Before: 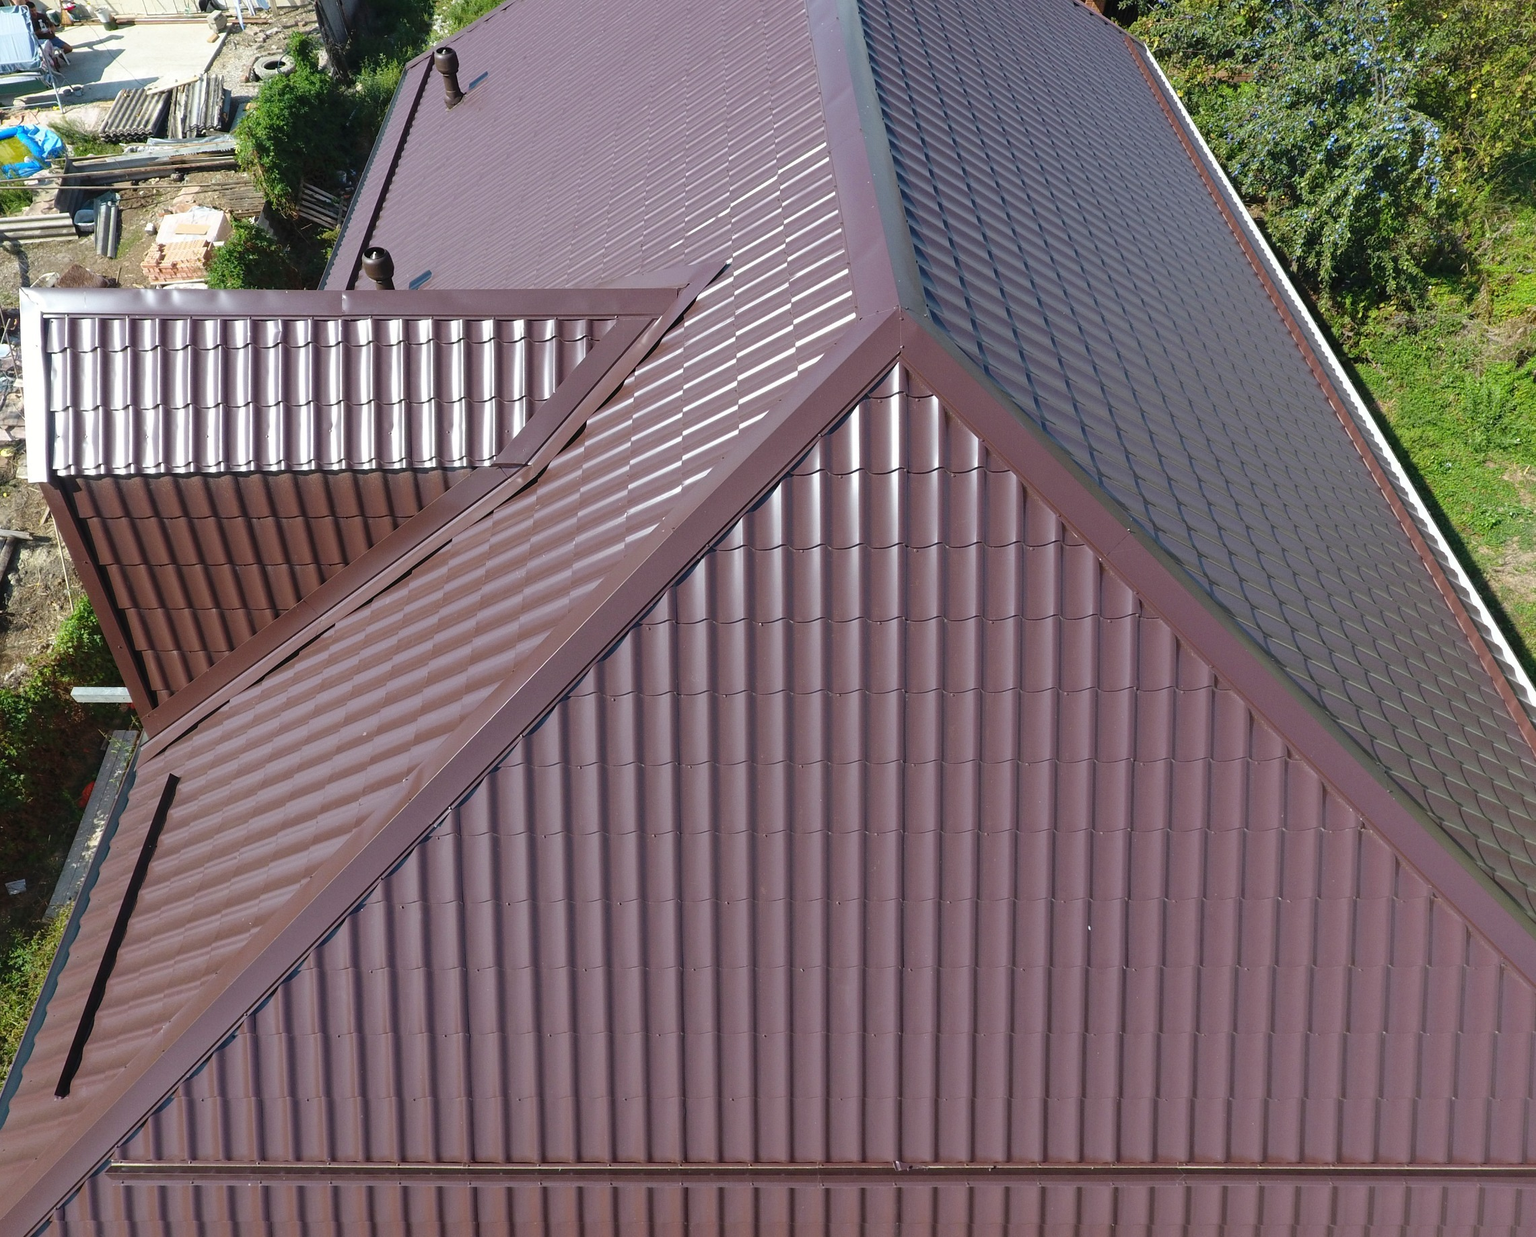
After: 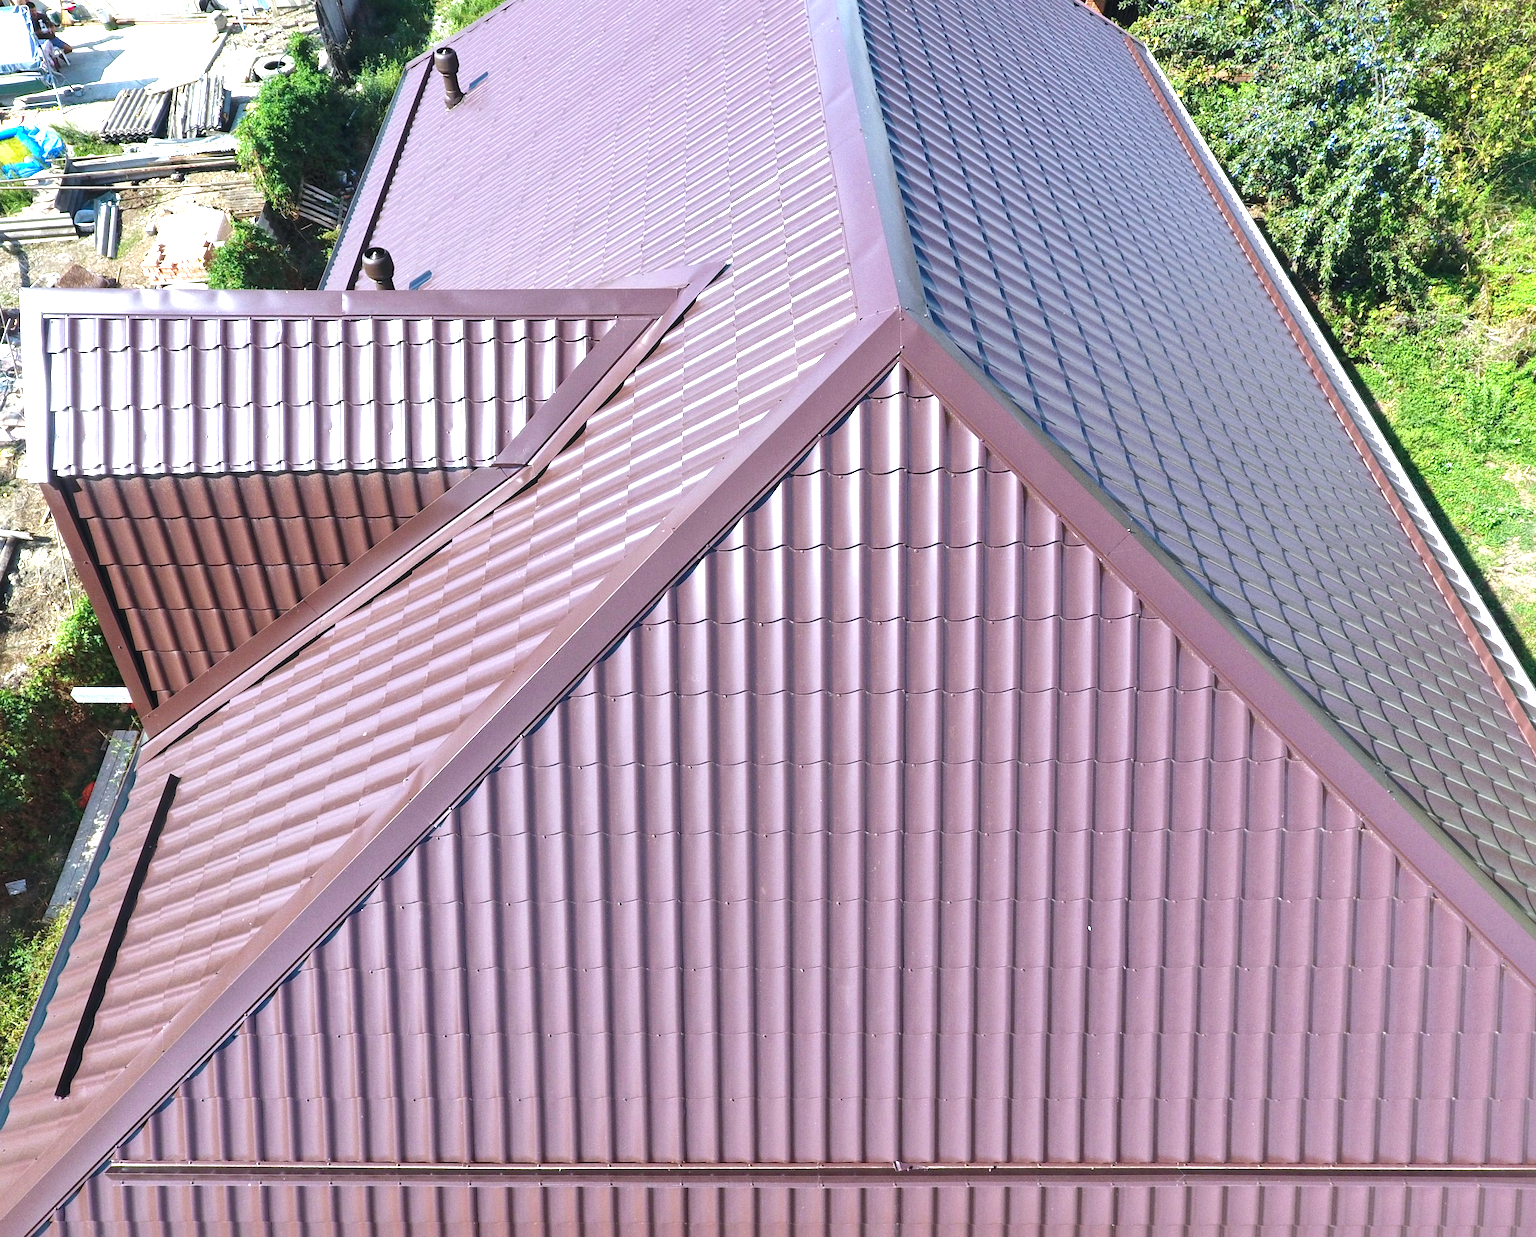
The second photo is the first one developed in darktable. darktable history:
exposure: black level correction 0, exposure 1.198 EV, compensate exposure bias true, compensate highlight preservation false
local contrast: mode bilateral grid, contrast 20, coarseness 50, detail 150%, midtone range 0.2
color calibration: illuminant F (fluorescent), F source F9 (Cool White Deluxe 4150 K) – high CRI, x 0.374, y 0.373, temperature 4158.34 K
color correction: highlights a* 5.81, highlights b* 4.84
